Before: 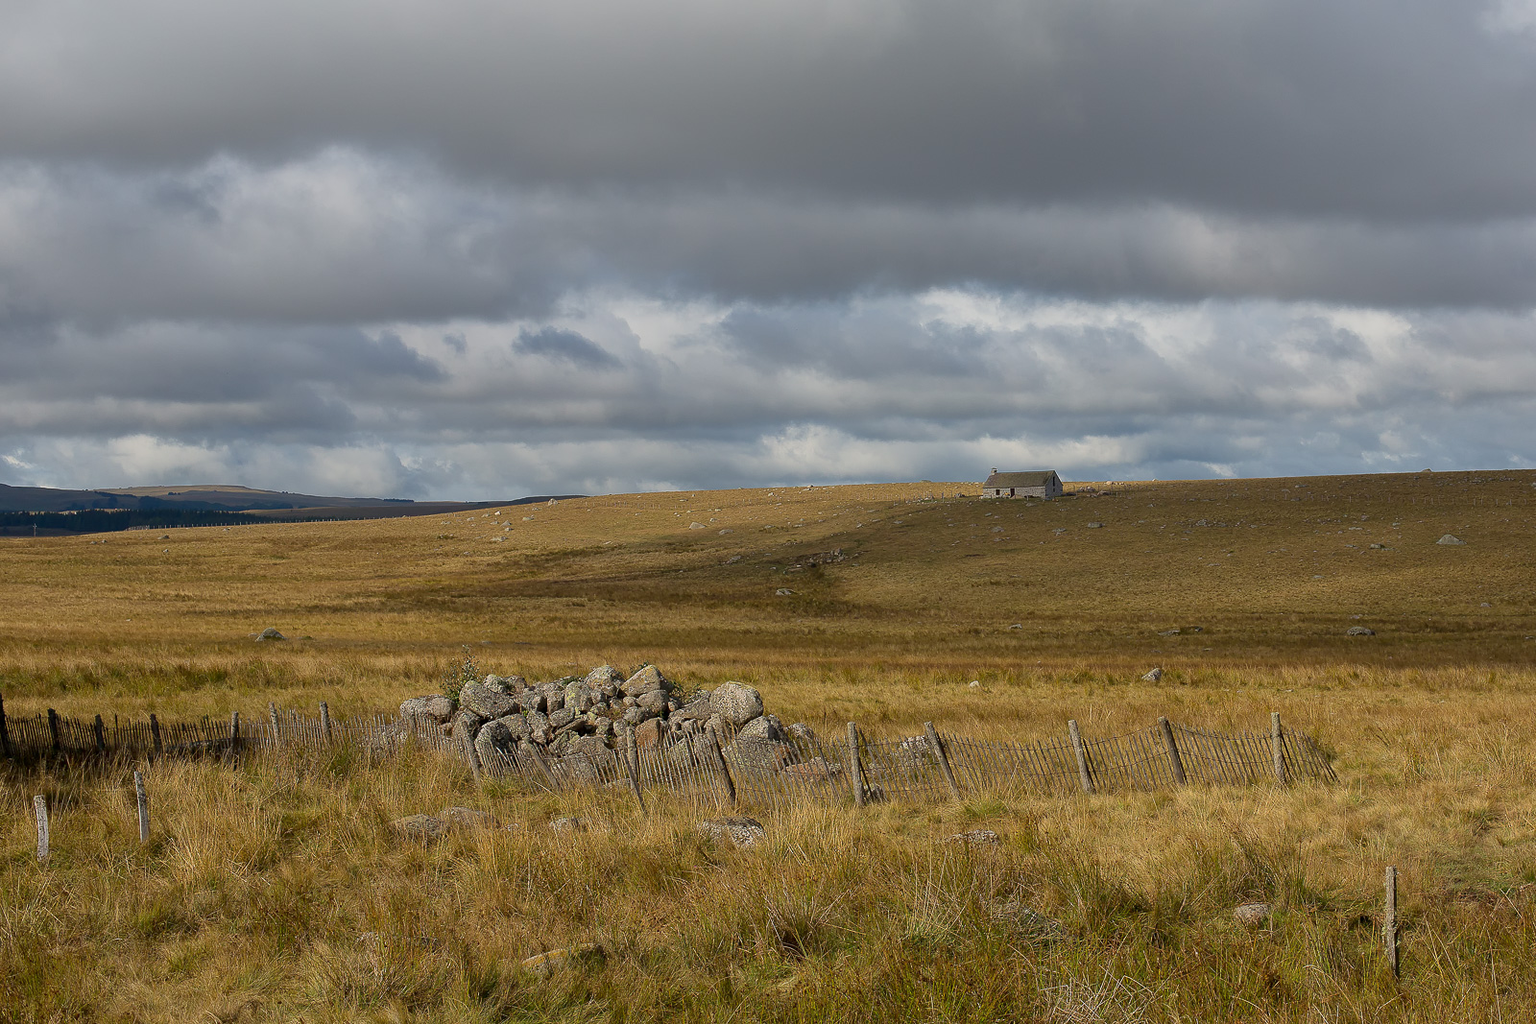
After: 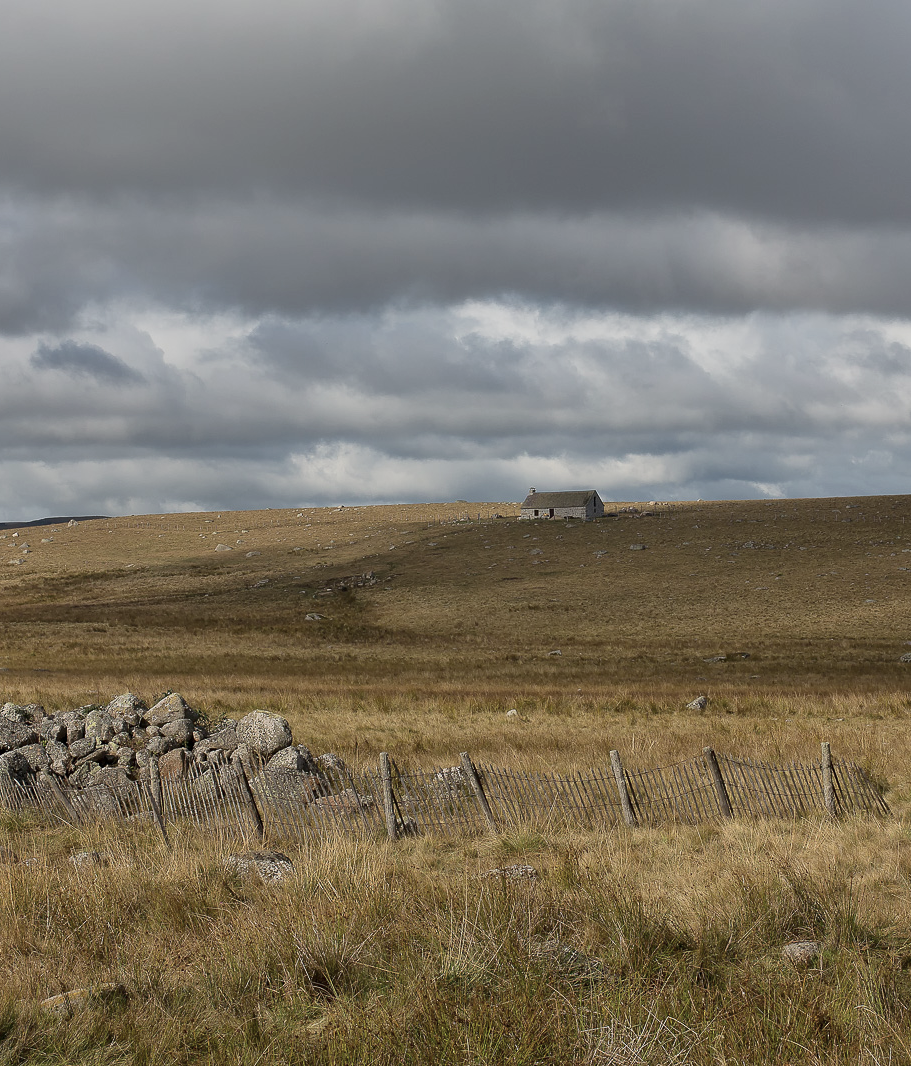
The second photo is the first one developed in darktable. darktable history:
crop: left 31.493%, top 0.023%, right 11.539%
contrast brightness saturation: contrast 0.097, saturation -0.299
